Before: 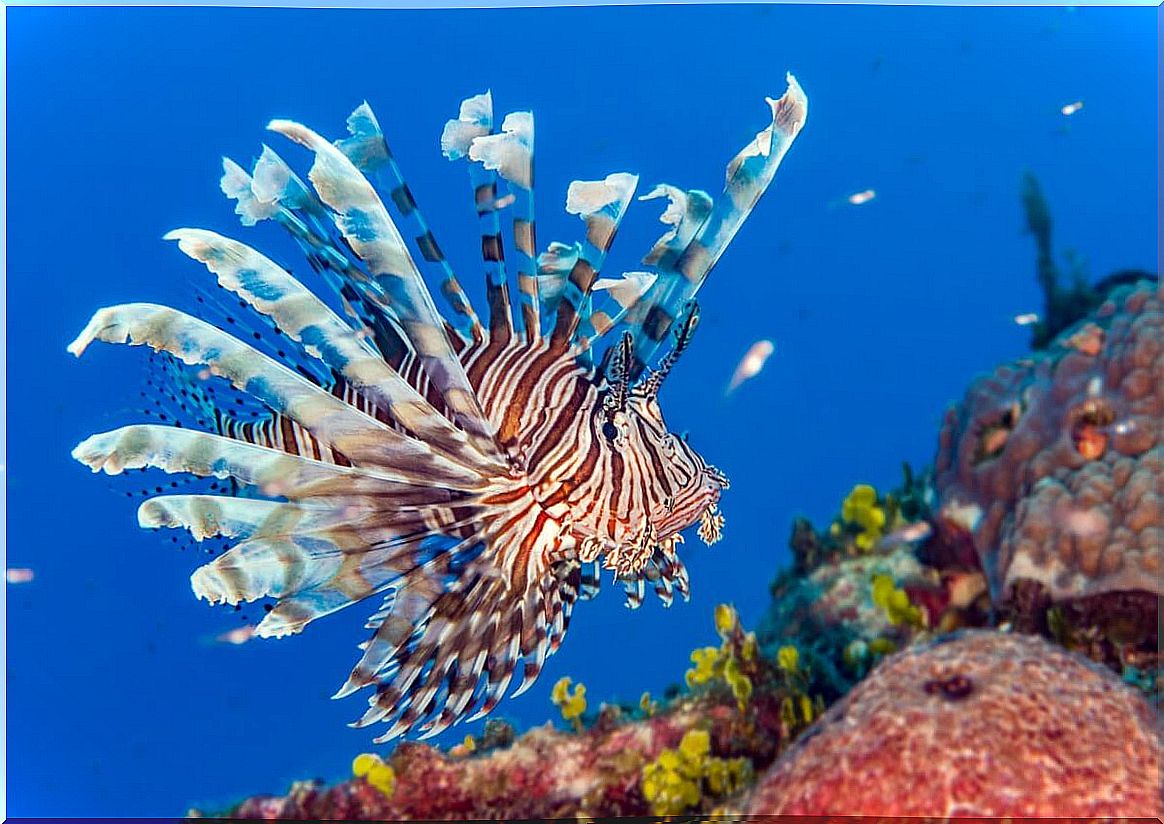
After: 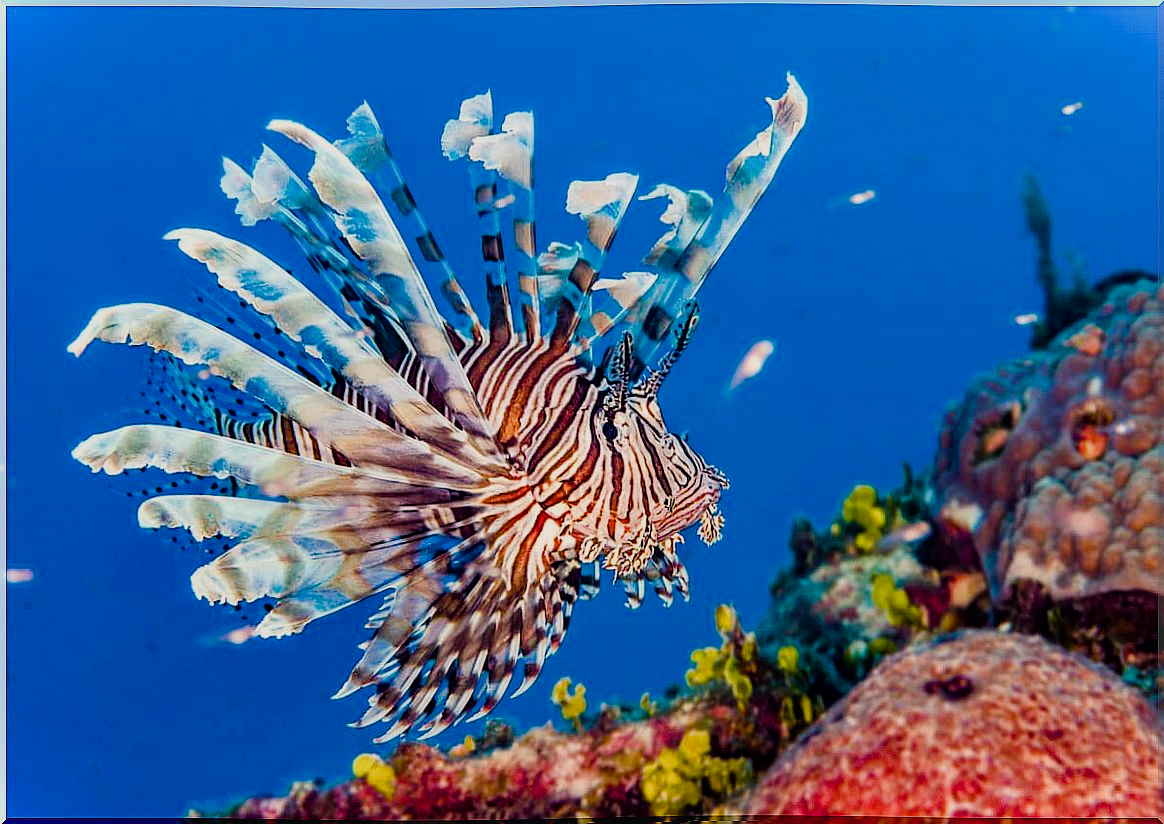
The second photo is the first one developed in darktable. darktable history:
filmic rgb: black relative exposure -7.65 EV, white relative exposure 4.56 EV, hardness 3.61
color balance rgb: shadows lift › chroma 1%, shadows lift › hue 217.2°, power › hue 310.8°, highlights gain › chroma 2%, highlights gain › hue 44.4°, global offset › luminance 0.25%, global offset › hue 171.6°, perceptual saturation grading › global saturation 14.09%, perceptual saturation grading › highlights -30%, perceptual saturation grading › shadows 50.67%, global vibrance 25%, contrast 20%
